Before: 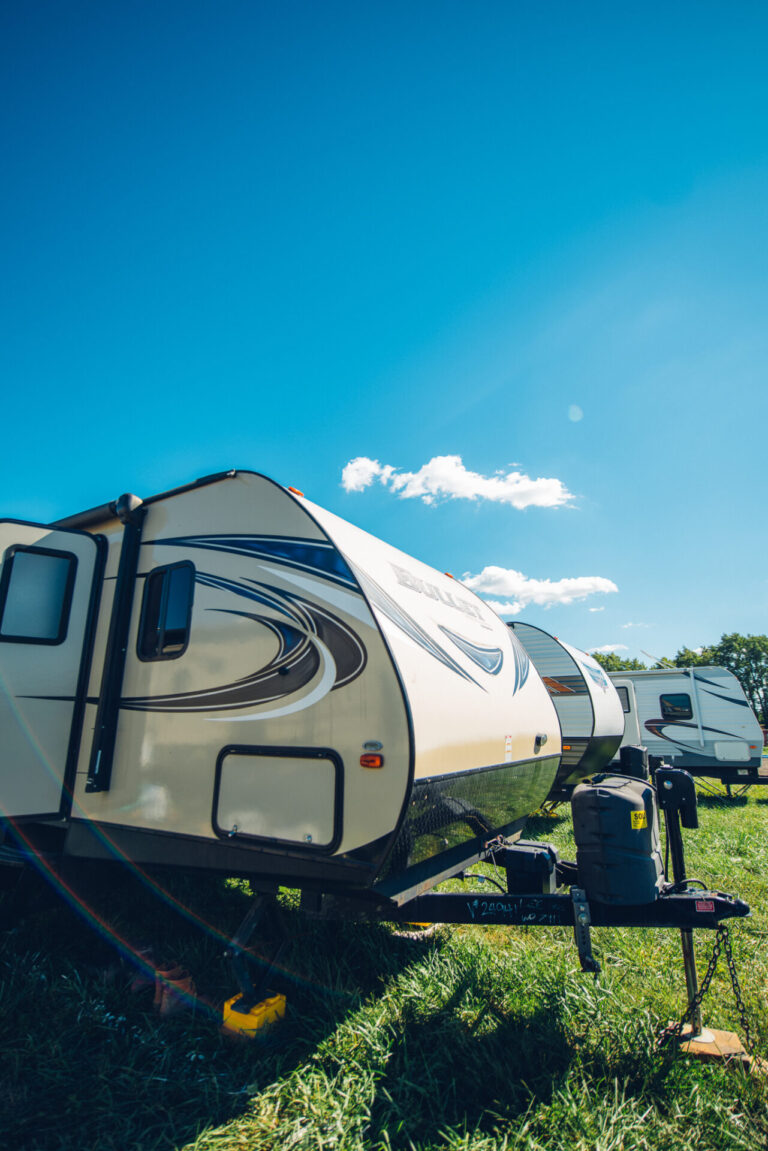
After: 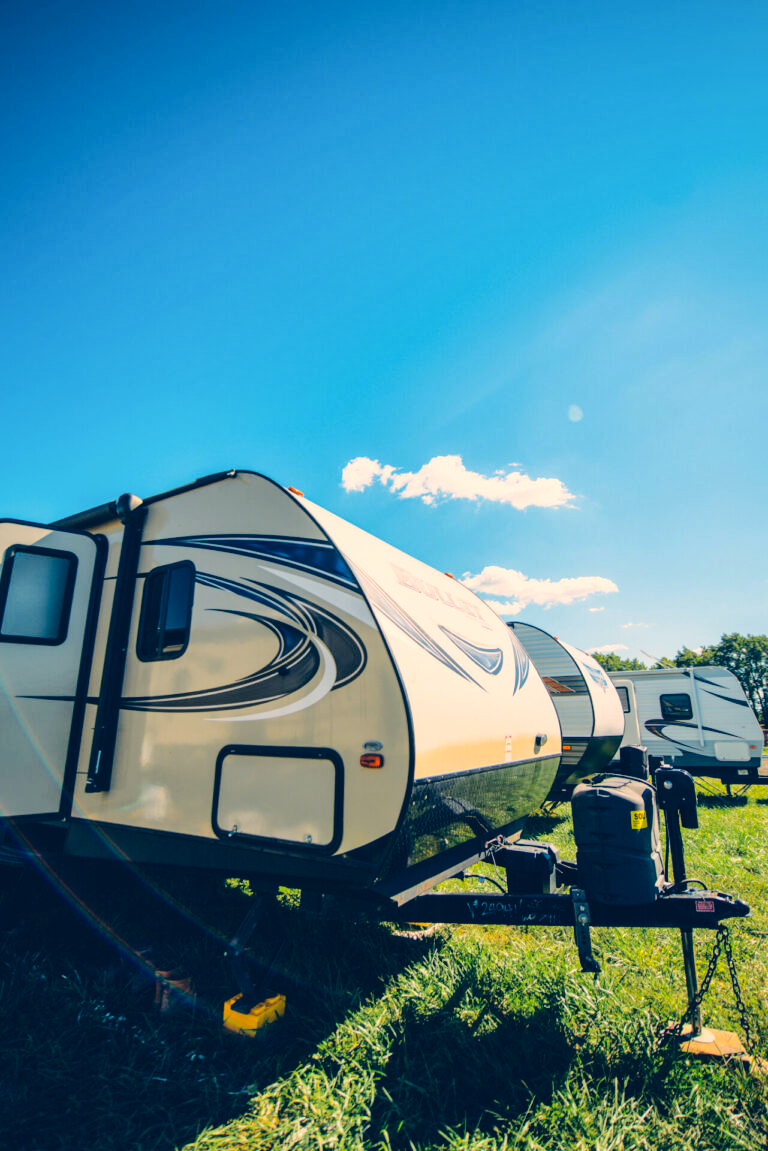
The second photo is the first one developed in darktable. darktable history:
base curve: curves: ch0 [(0, 0) (0.036, 0.025) (0.121, 0.166) (0.206, 0.329) (0.605, 0.79) (1, 1)]
color correction: highlights a* 10.26, highlights b* 14.72, shadows a* -9.98, shadows b* -14.9
shadows and highlights: shadows 30
